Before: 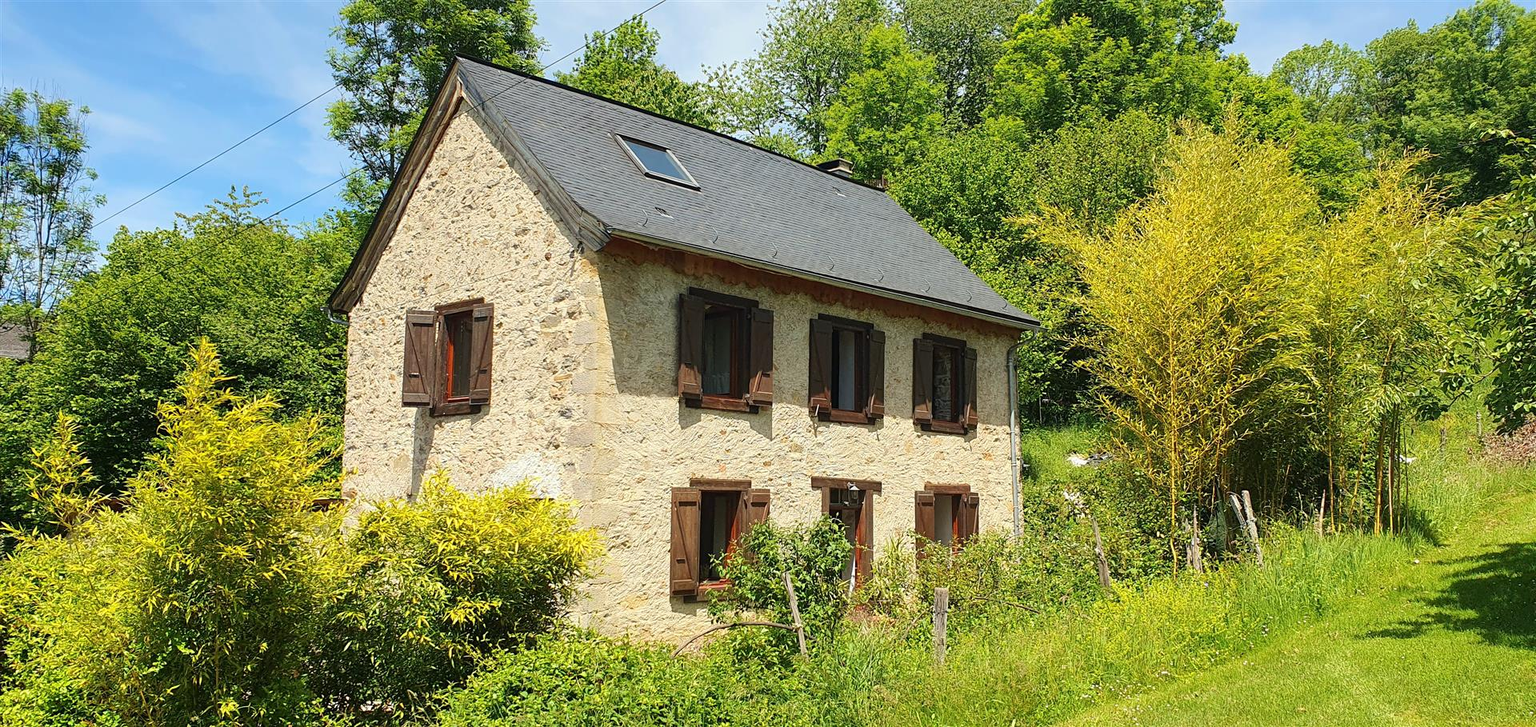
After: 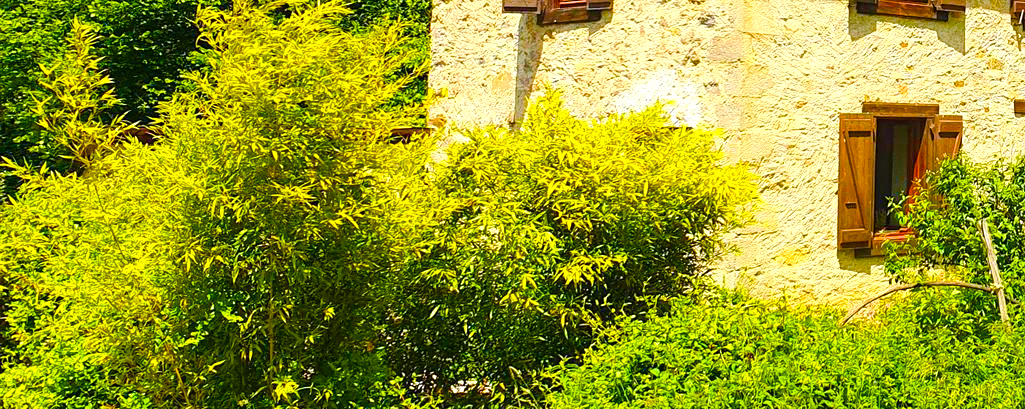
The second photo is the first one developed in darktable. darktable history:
color balance rgb: linear chroma grading › shadows 10%, linear chroma grading › highlights 10%, linear chroma grading › global chroma 15%, linear chroma grading › mid-tones 15%, perceptual saturation grading › global saturation 40%, perceptual saturation grading › highlights -25%, perceptual saturation grading › mid-tones 35%, perceptual saturation grading › shadows 35%, perceptual brilliance grading › global brilliance 11.29%, global vibrance 11.29%
contrast brightness saturation: contrast 0.03, brightness 0.06, saturation 0.13
crop and rotate: top 54.778%, right 46.61%, bottom 0.159%
